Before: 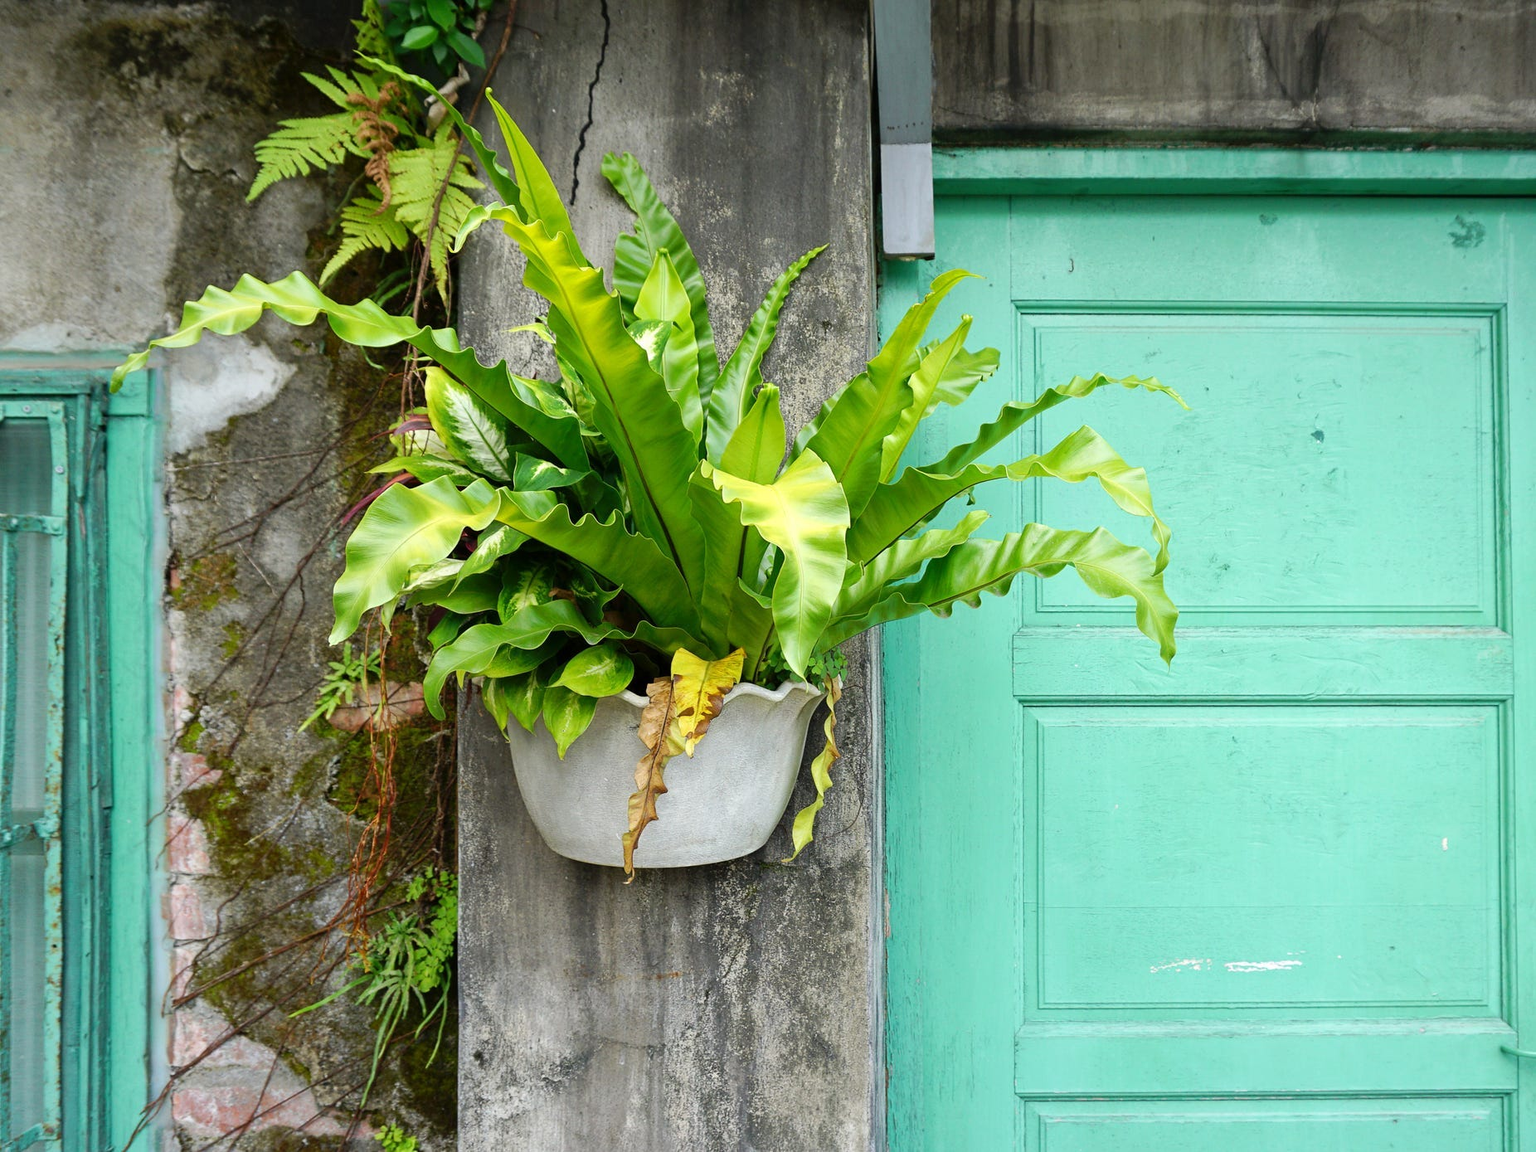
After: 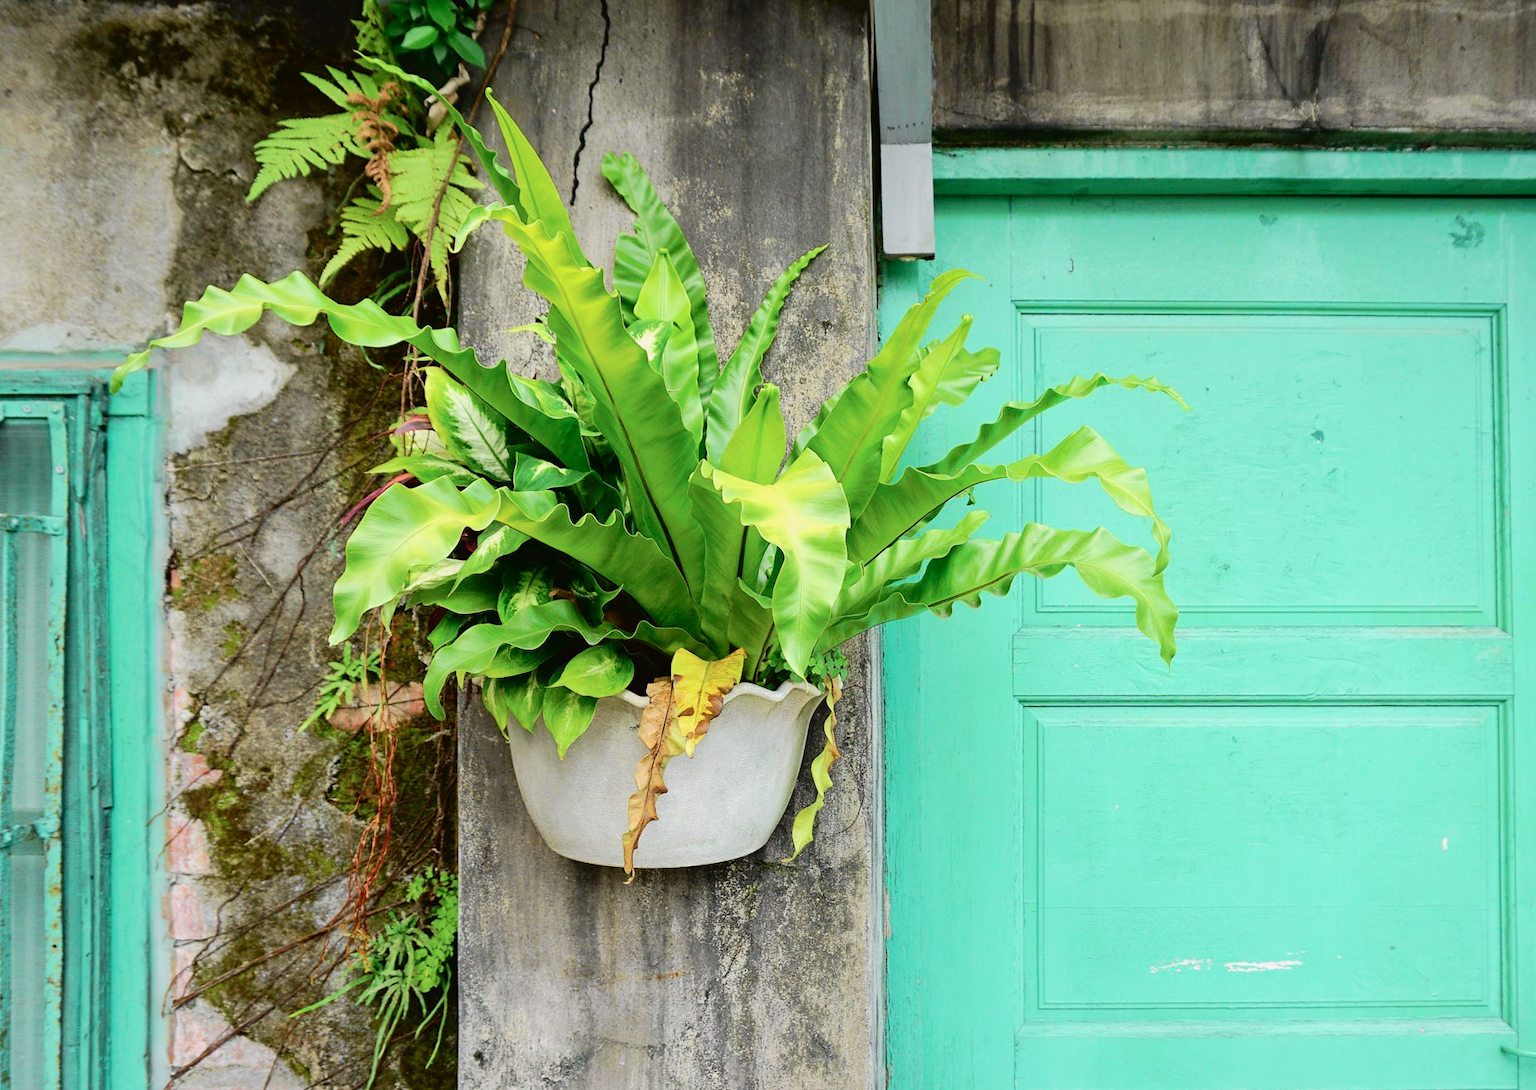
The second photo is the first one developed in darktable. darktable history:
crop and rotate: top 0.002%, bottom 5.281%
exposure: compensate exposure bias true, compensate highlight preservation false
tone curve: curves: ch0 [(0, 0.019) (0.066, 0.043) (0.189, 0.182) (0.359, 0.417) (0.485, 0.576) (0.656, 0.734) (0.851, 0.861) (0.997, 0.959)]; ch1 [(0, 0) (0.179, 0.123) (0.381, 0.36) (0.425, 0.41) (0.474, 0.472) (0.499, 0.501) (0.514, 0.517) (0.571, 0.584) (0.649, 0.677) (0.812, 0.856) (1, 1)]; ch2 [(0, 0) (0.246, 0.214) (0.421, 0.427) (0.459, 0.484) (0.5, 0.504) (0.518, 0.523) (0.529, 0.544) (0.56, 0.581) (0.617, 0.631) (0.744, 0.734) (0.867, 0.821) (0.993, 0.889)], color space Lab, independent channels, preserve colors none
